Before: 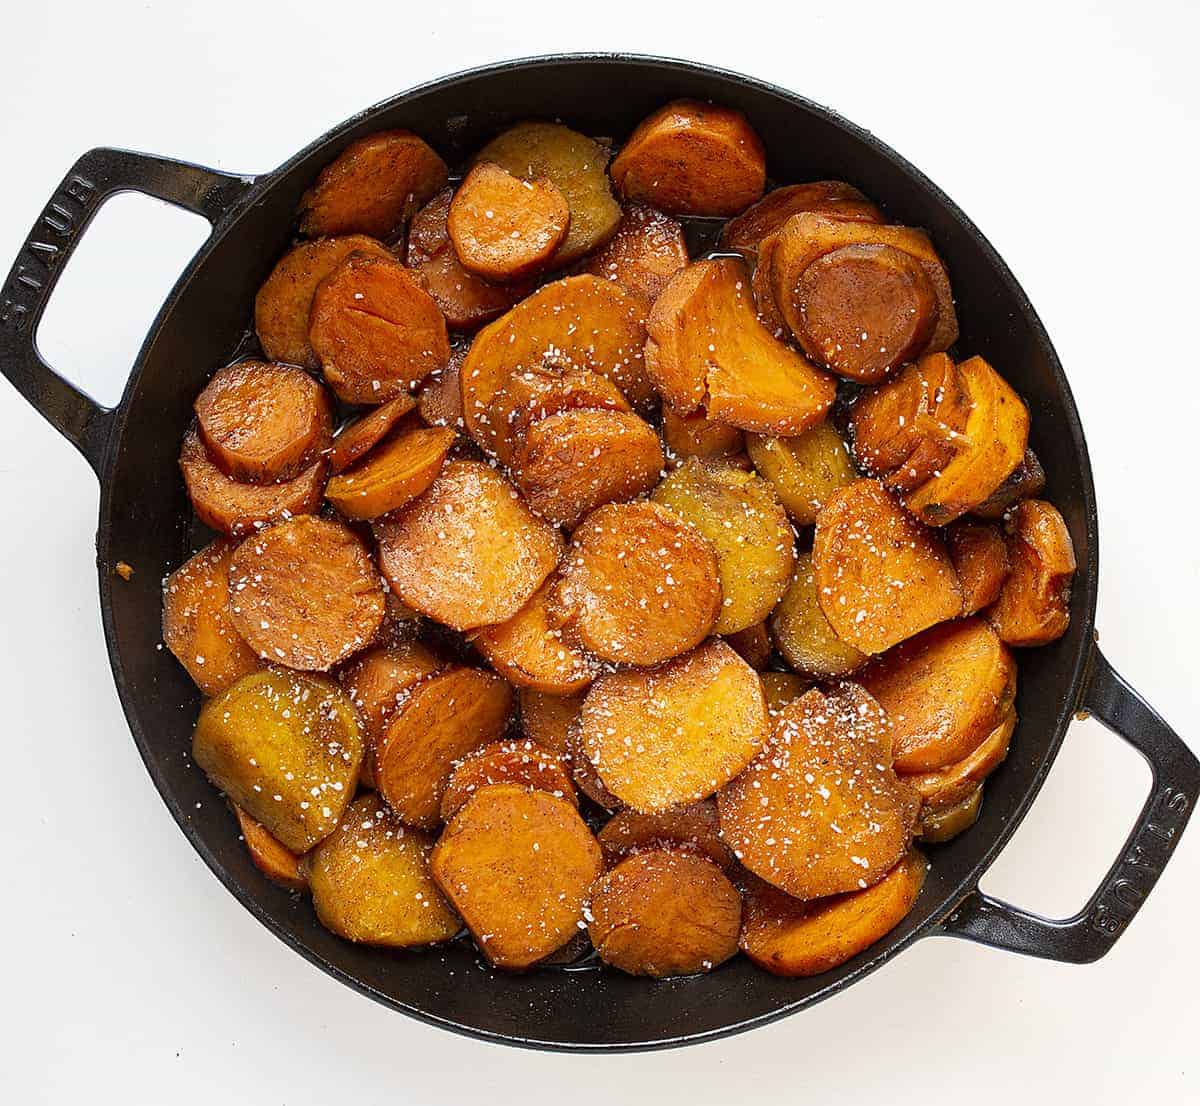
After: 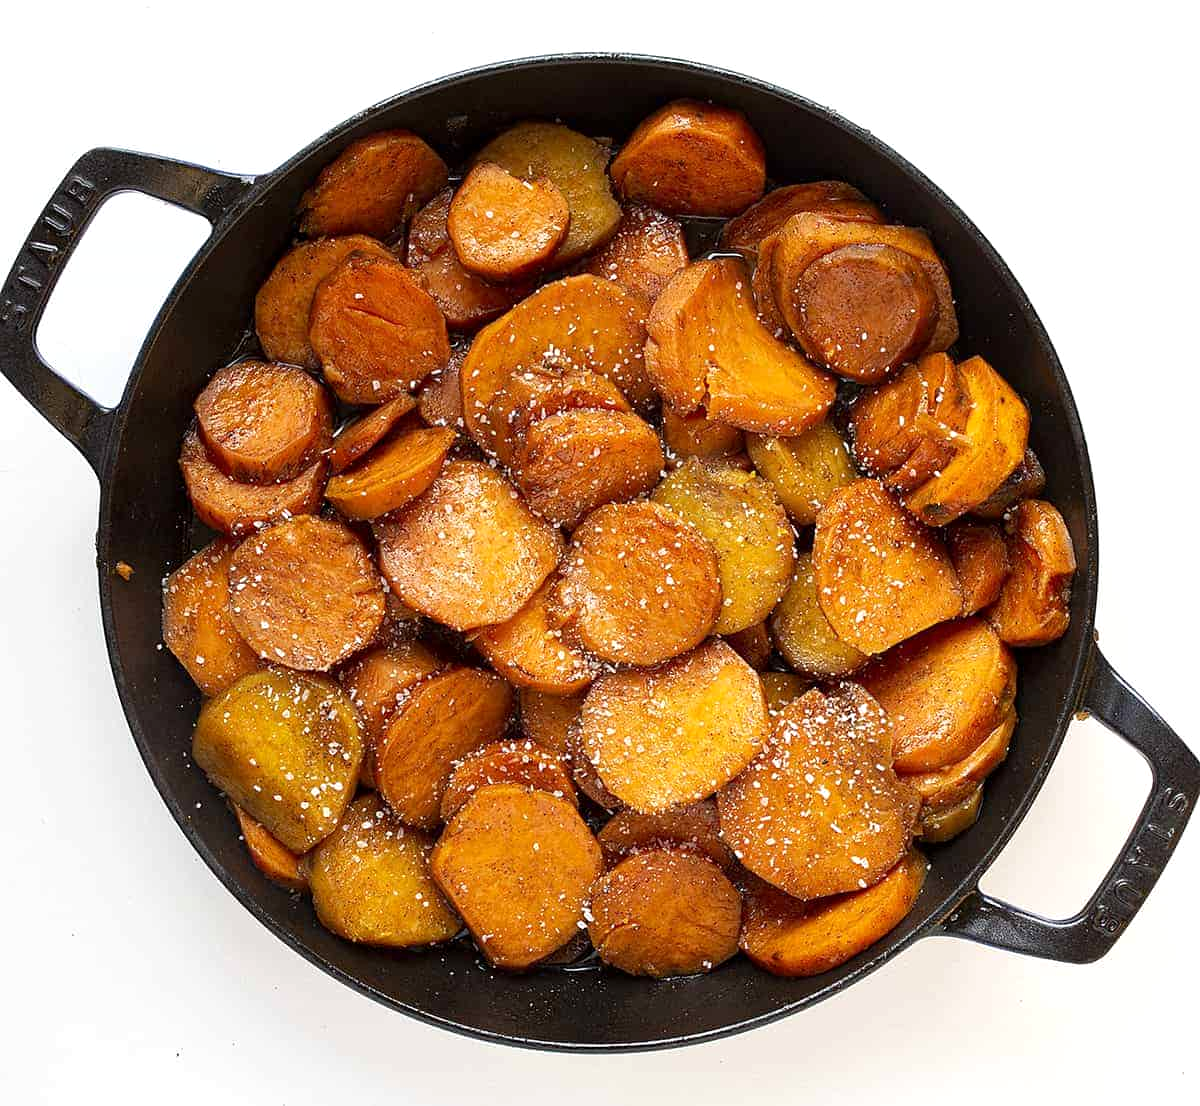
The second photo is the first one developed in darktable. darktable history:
exposure: black level correction 0.001, exposure 0.192 EV, compensate highlight preservation false
